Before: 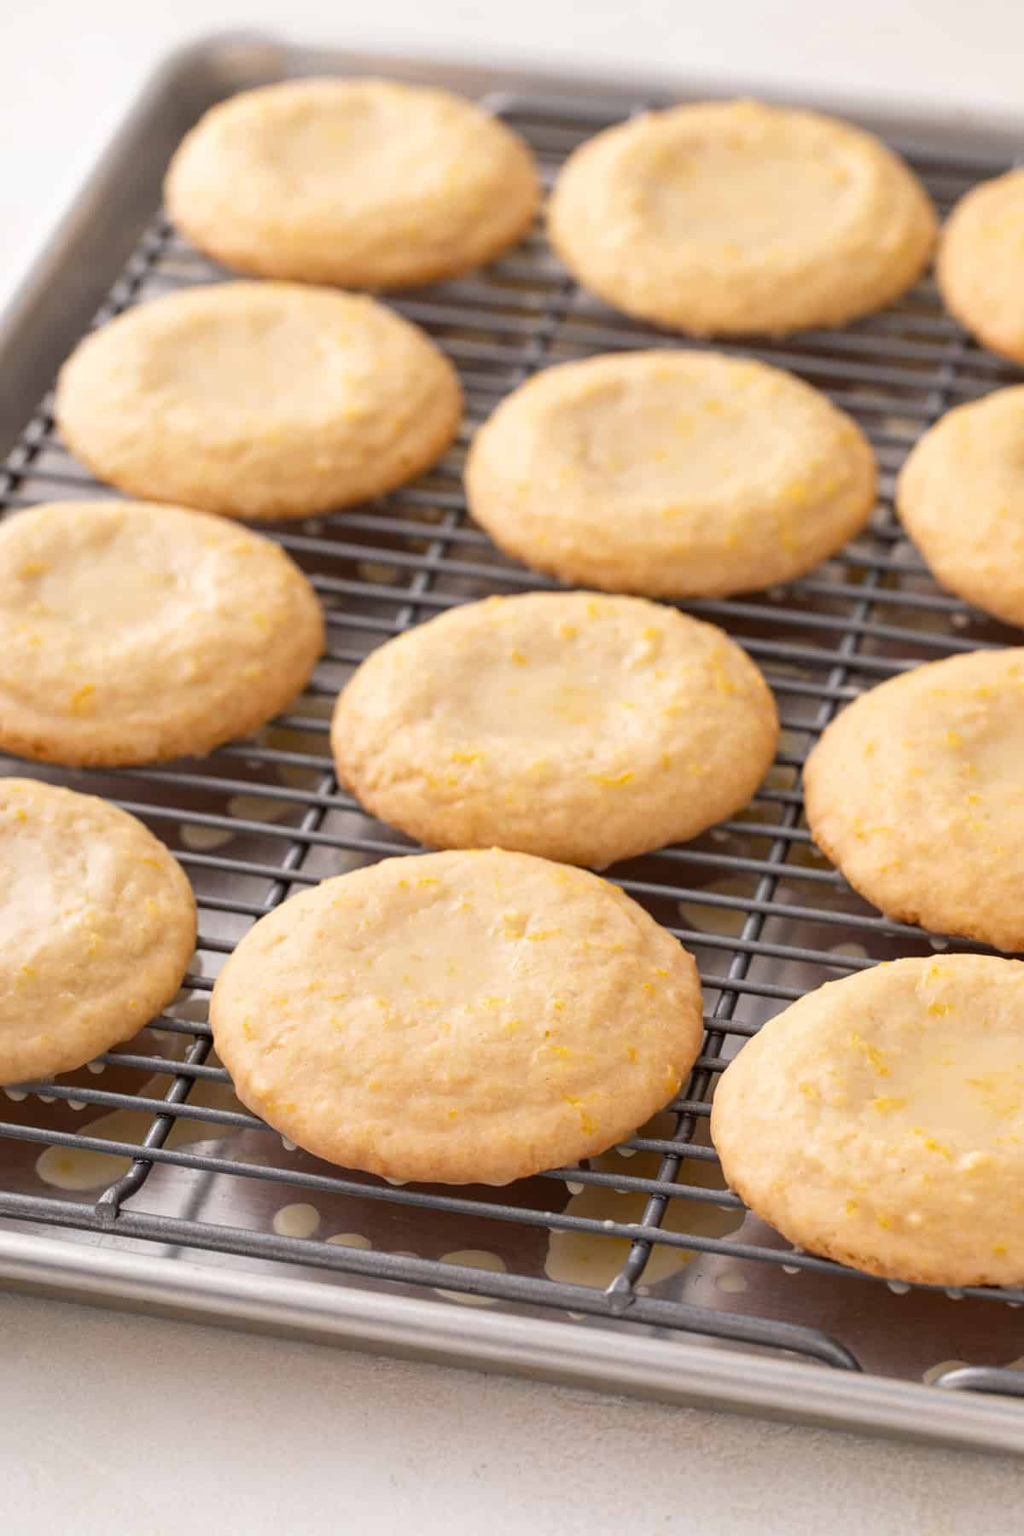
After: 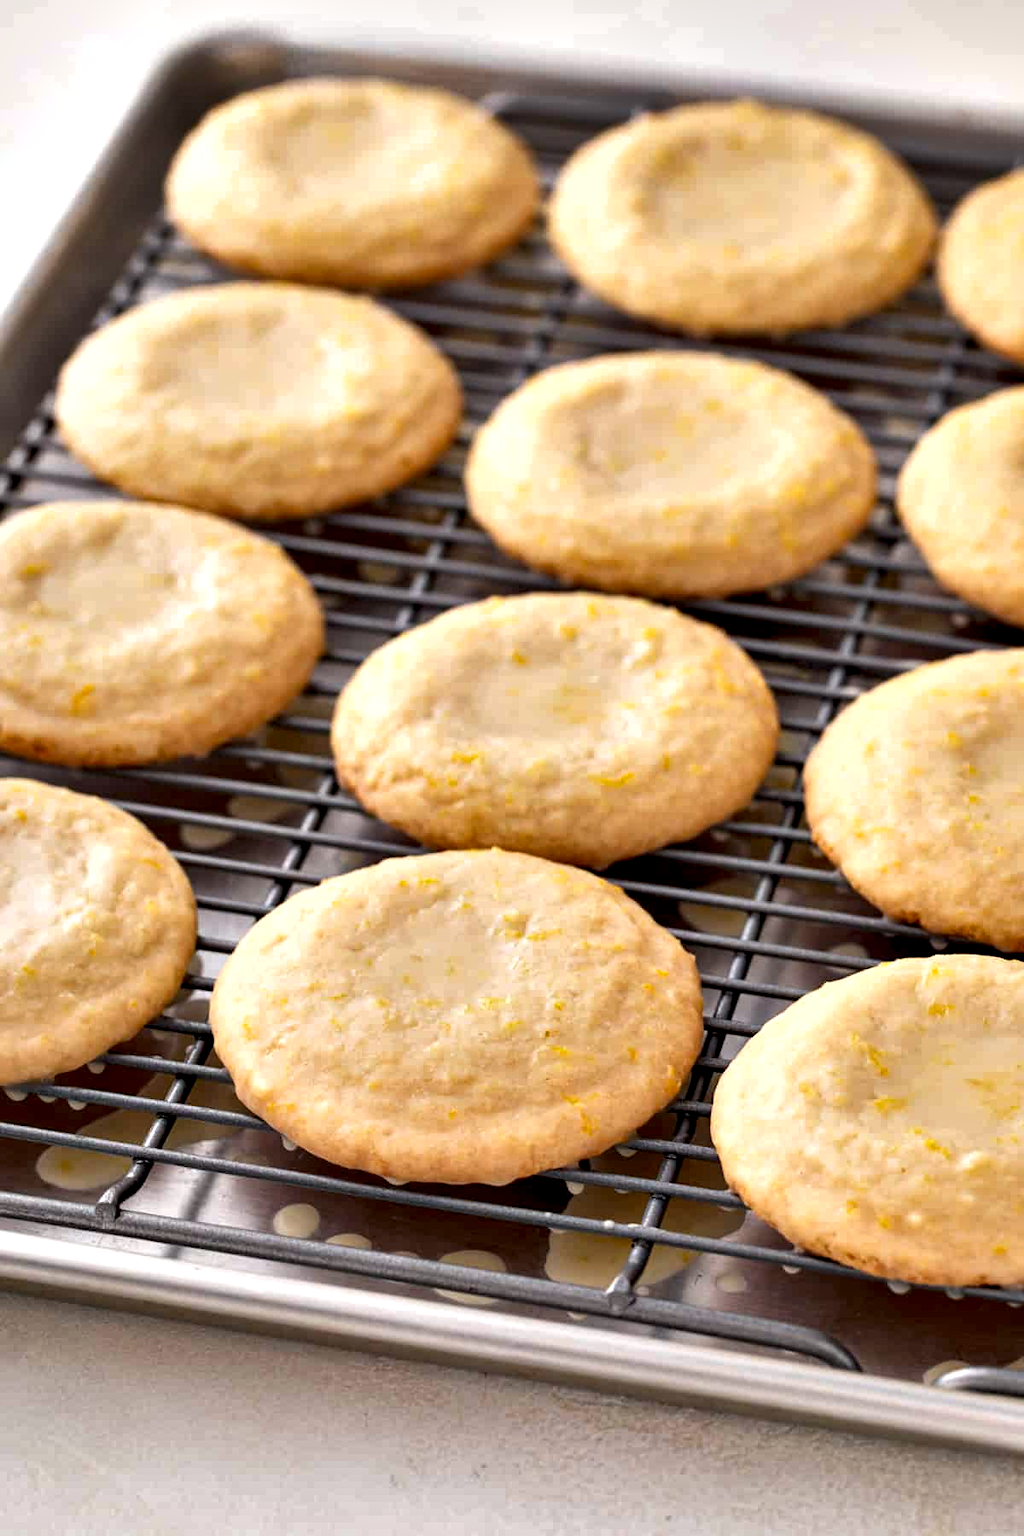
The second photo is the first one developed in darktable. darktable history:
shadows and highlights: low approximation 0.01, soften with gaussian
contrast equalizer: octaves 7, y [[0.6 ×6], [0.55 ×6], [0 ×6], [0 ×6], [0 ×6]]
